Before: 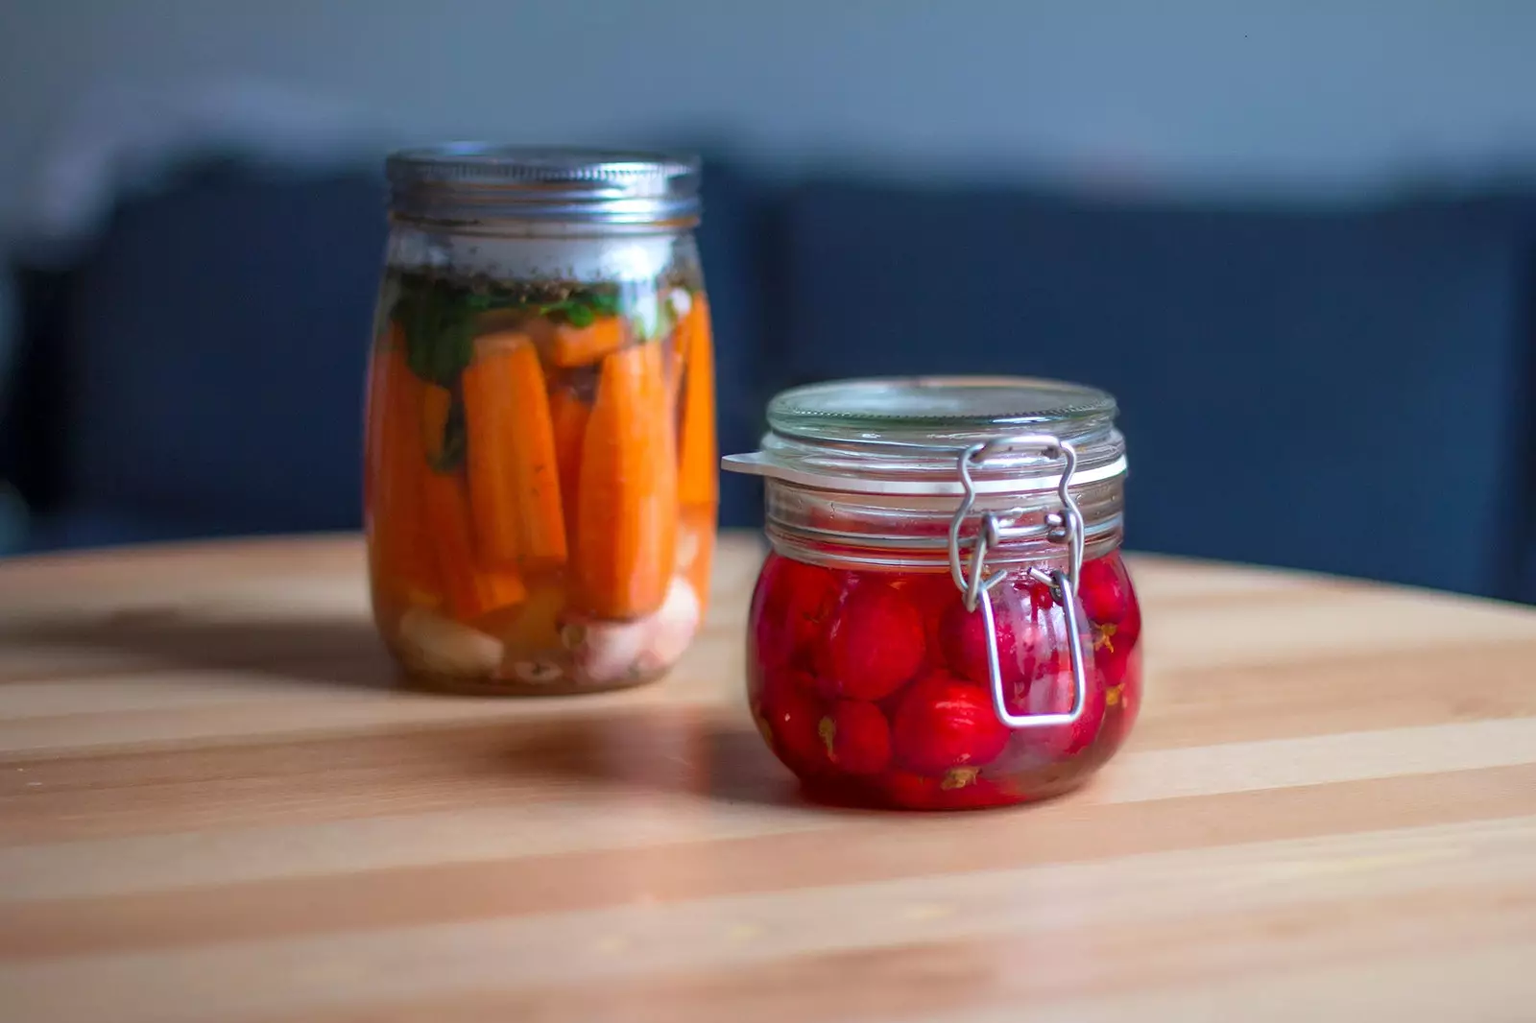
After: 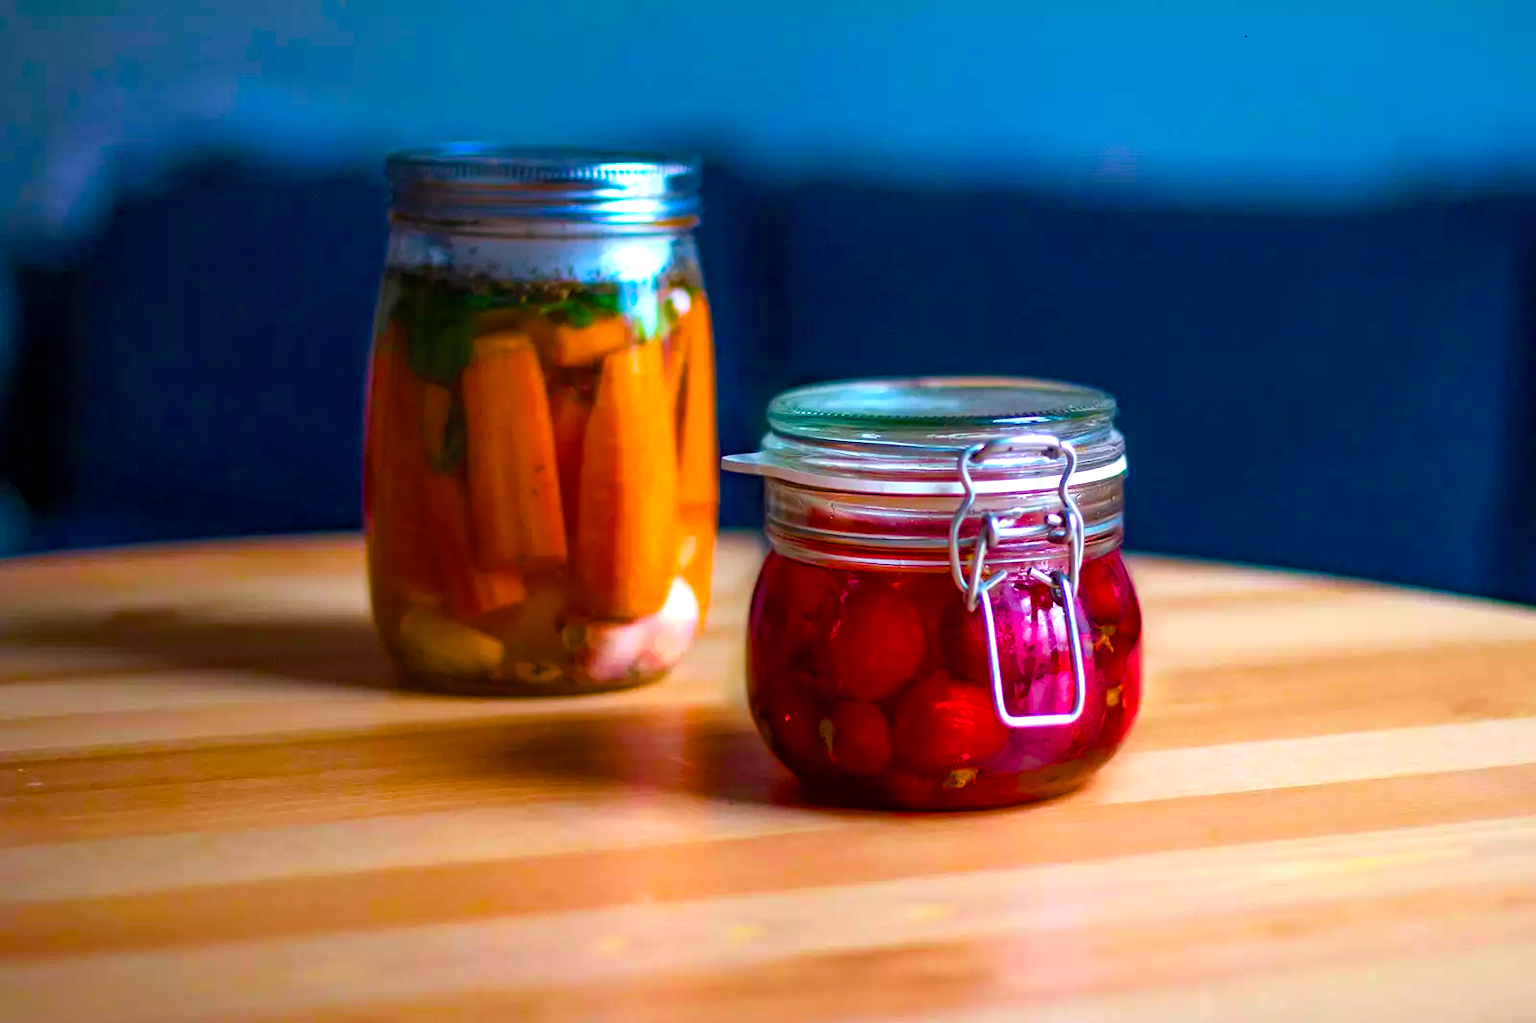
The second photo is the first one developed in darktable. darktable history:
haze removal: compatibility mode true, adaptive false
color balance rgb: linear chroma grading › shadows 10.055%, linear chroma grading › highlights 9.989%, linear chroma grading › global chroma 14.863%, linear chroma grading › mid-tones 14.555%, perceptual saturation grading › global saturation 37.227%, perceptual saturation grading › shadows 35.388%, perceptual brilliance grading › highlights 13.229%, perceptual brilliance grading › mid-tones 8.505%, perceptual brilliance grading › shadows -17.458%, global vibrance 20%
